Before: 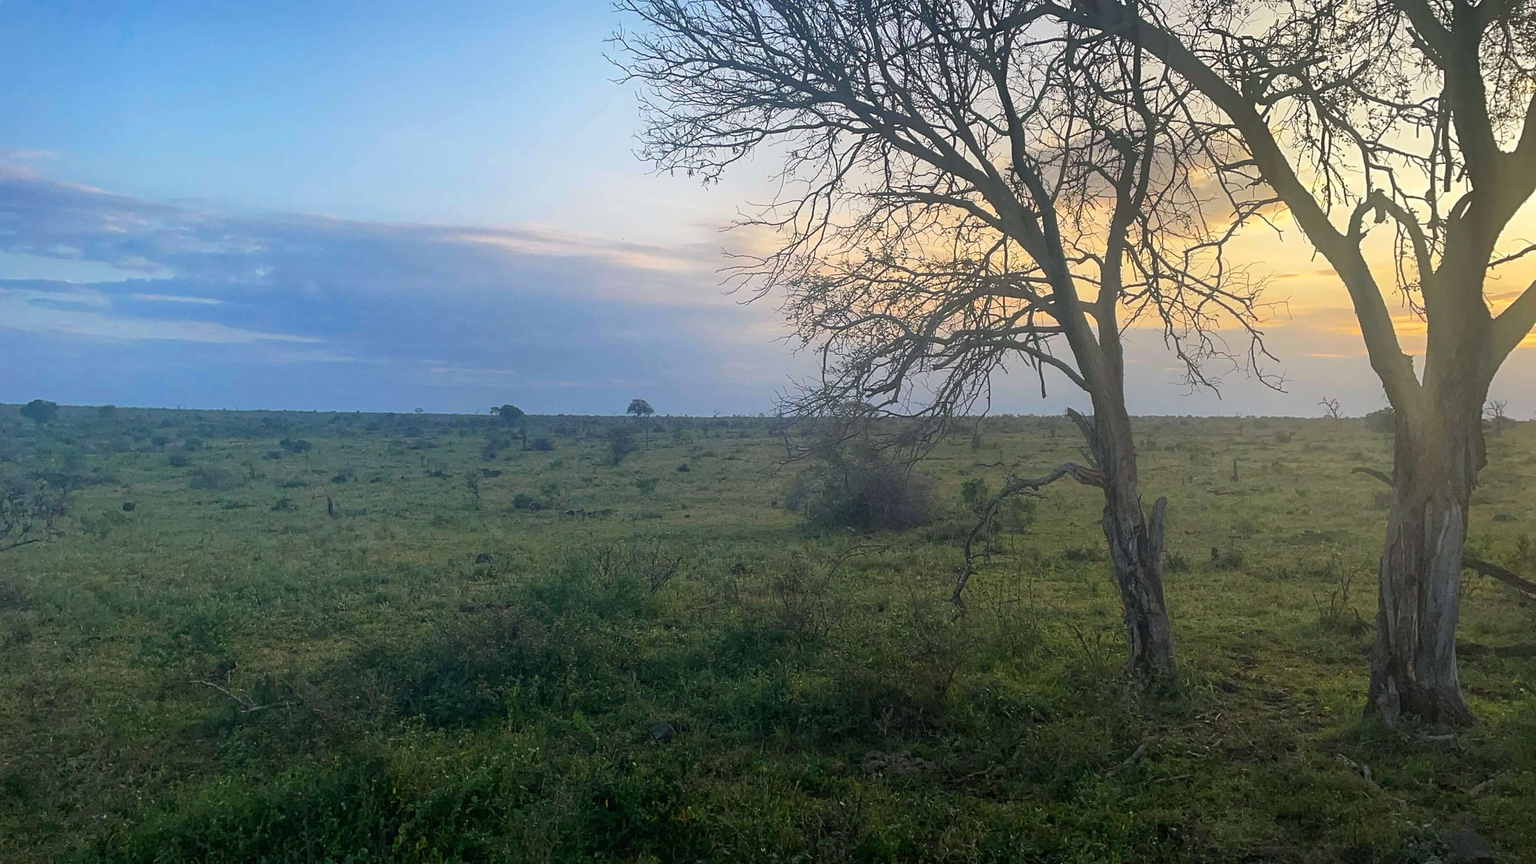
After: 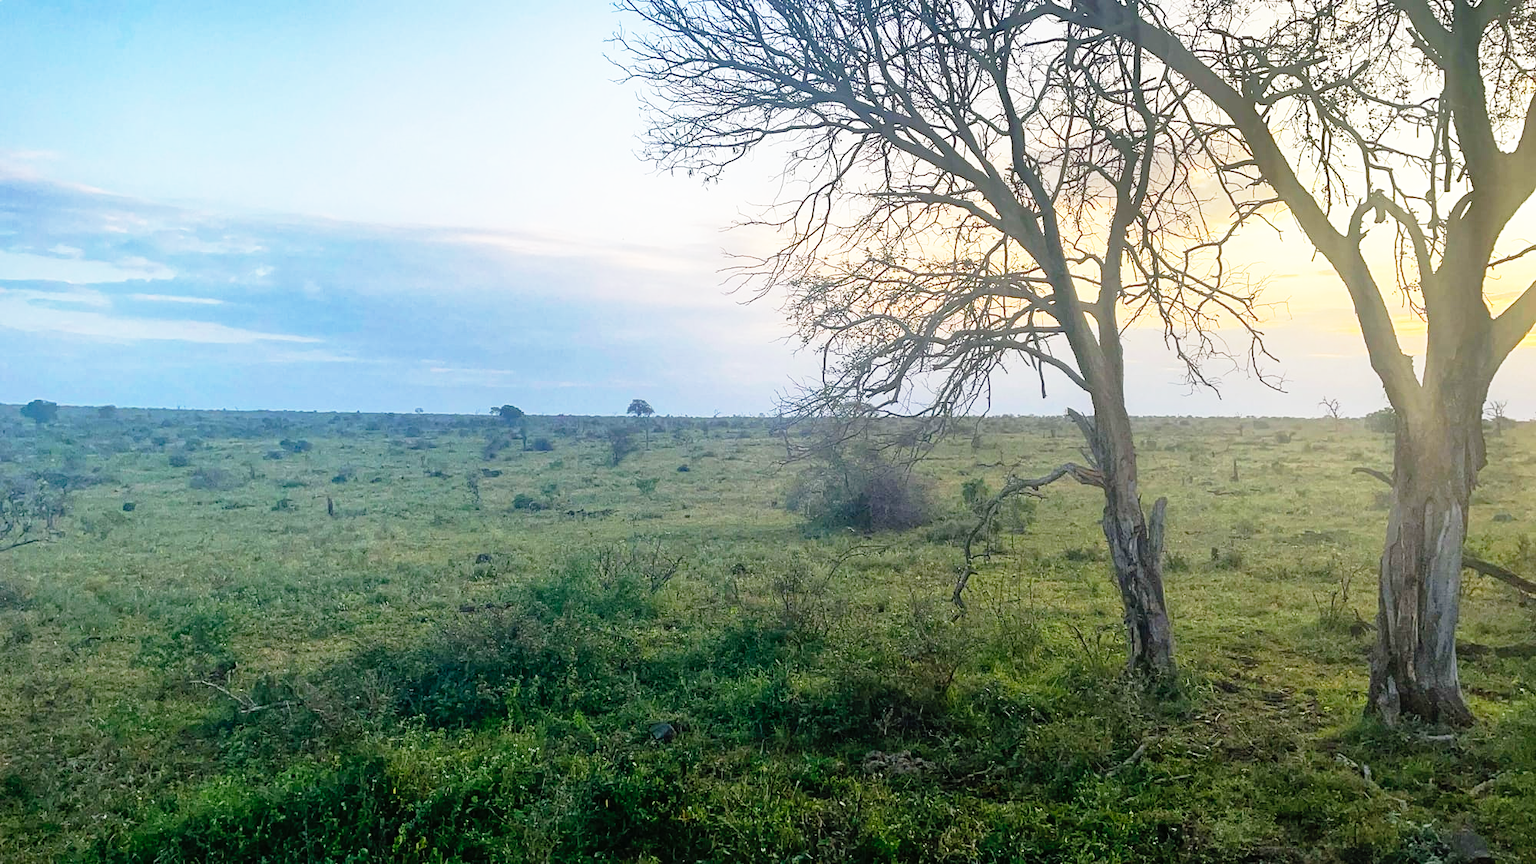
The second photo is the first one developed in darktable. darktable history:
shadows and highlights: shadows 37.27, highlights -28.18, soften with gaussian
base curve: curves: ch0 [(0, 0) (0.012, 0.01) (0.073, 0.168) (0.31, 0.711) (0.645, 0.957) (1, 1)], preserve colors none
